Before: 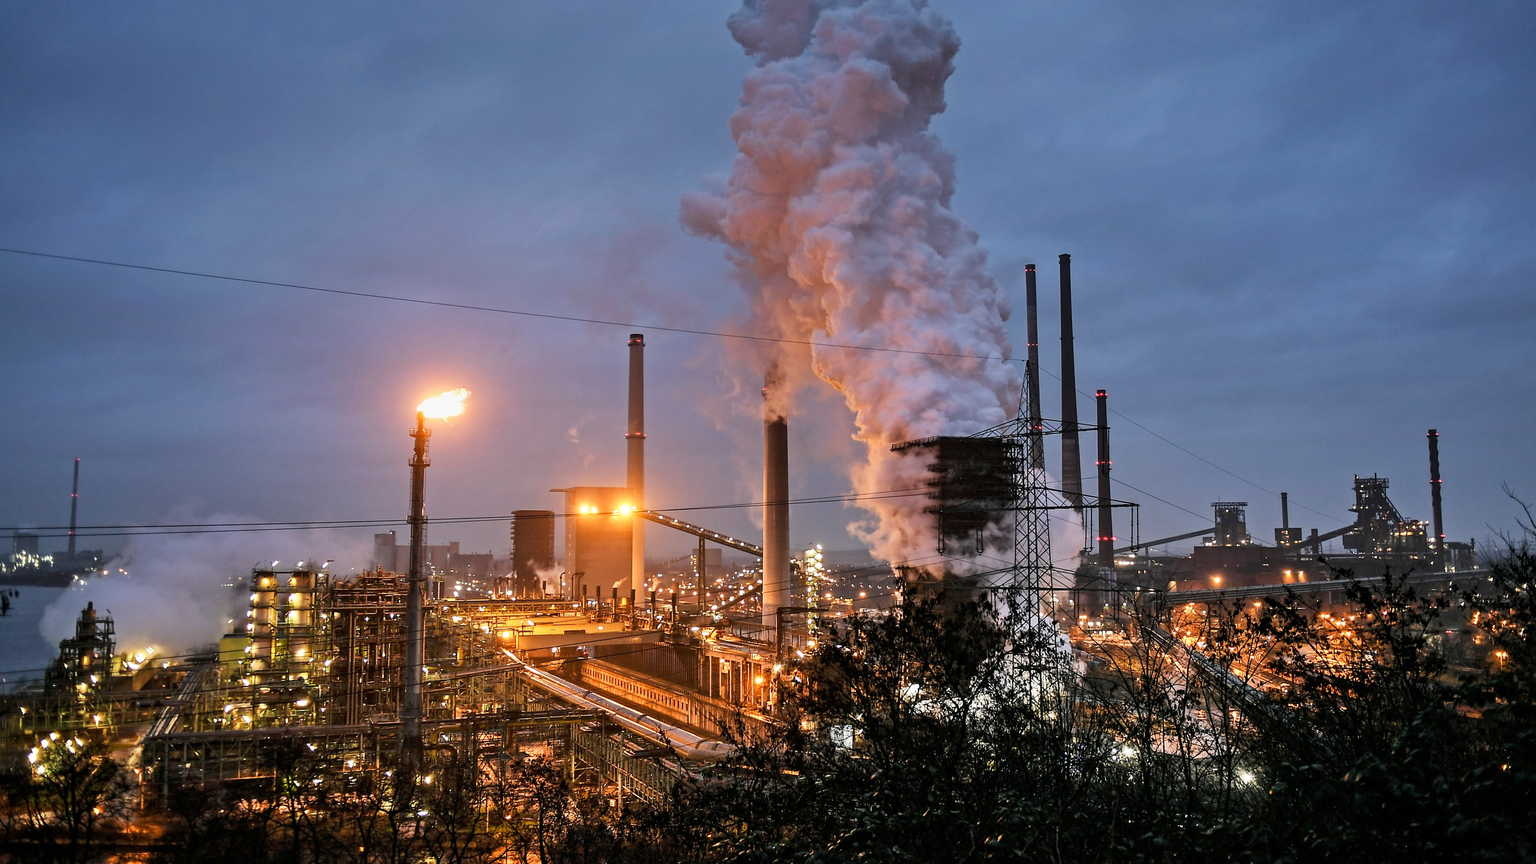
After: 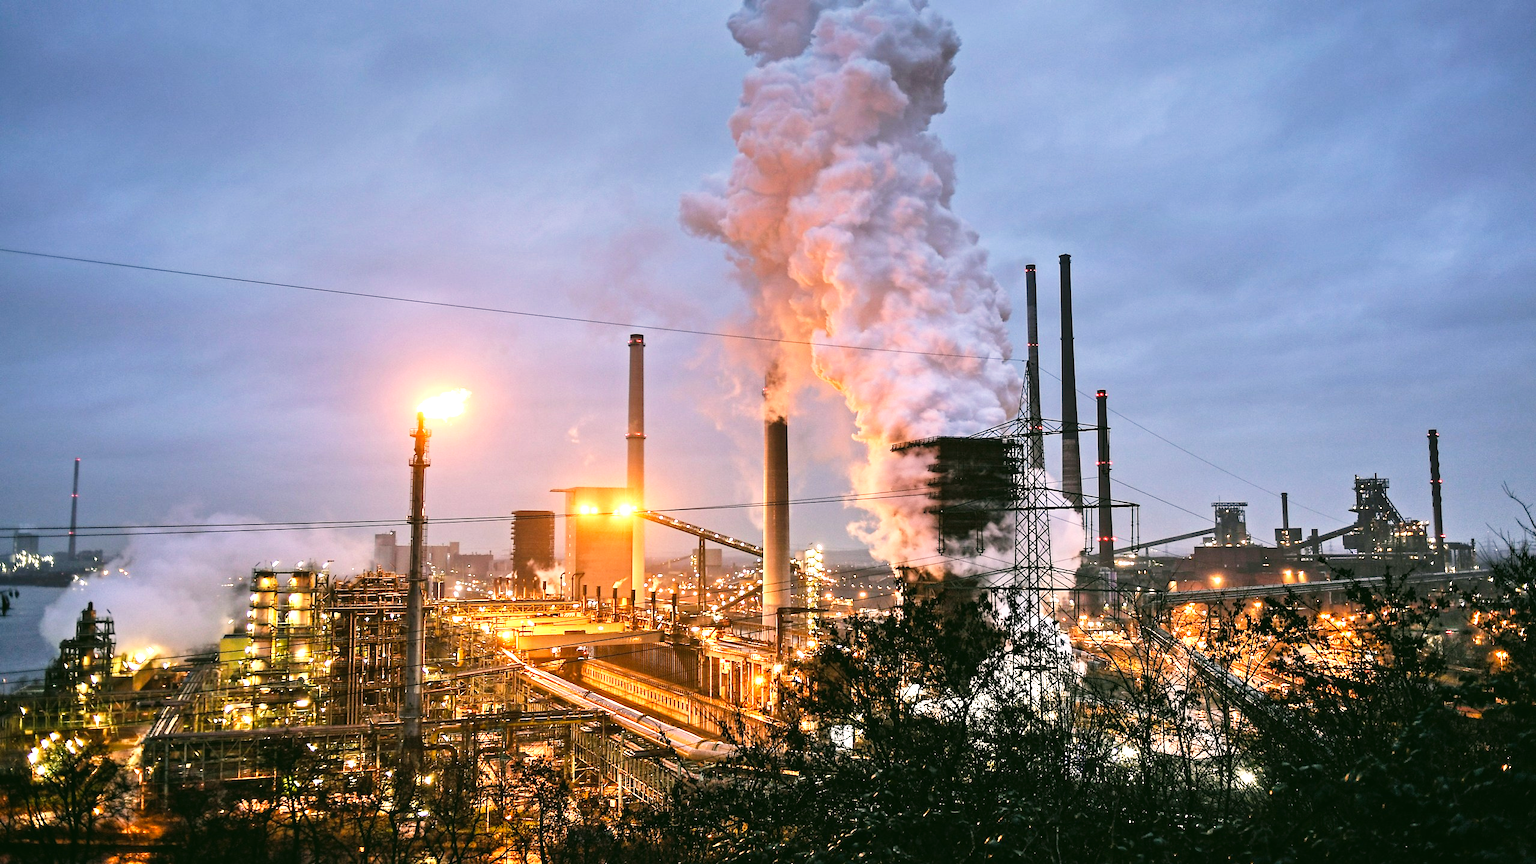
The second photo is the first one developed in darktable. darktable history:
exposure: black level correction 0, exposure 0.896 EV, compensate exposure bias true, compensate highlight preservation false
tone curve: curves: ch0 [(0, 0.036) (0.119, 0.115) (0.466, 0.498) (0.715, 0.767) (0.817, 0.865) (1, 0.998)]; ch1 [(0, 0) (0.377, 0.424) (0.442, 0.491) (0.487, 0.502) (0.514, 0.512) (0.536, 0.577) (0.66, 0.724) (1, 1)]; ch2 [(0, 0) (0.38, 0.405) (0.463, 0.443) (0.492, 0.486) (0.526, 0.541) (0.578, 0.598) (1, 1)], preserve colors none
color correction: highlights a* 4.08, highlights b* 4.95, shadows a* -6.84, shadows b* 4.8
